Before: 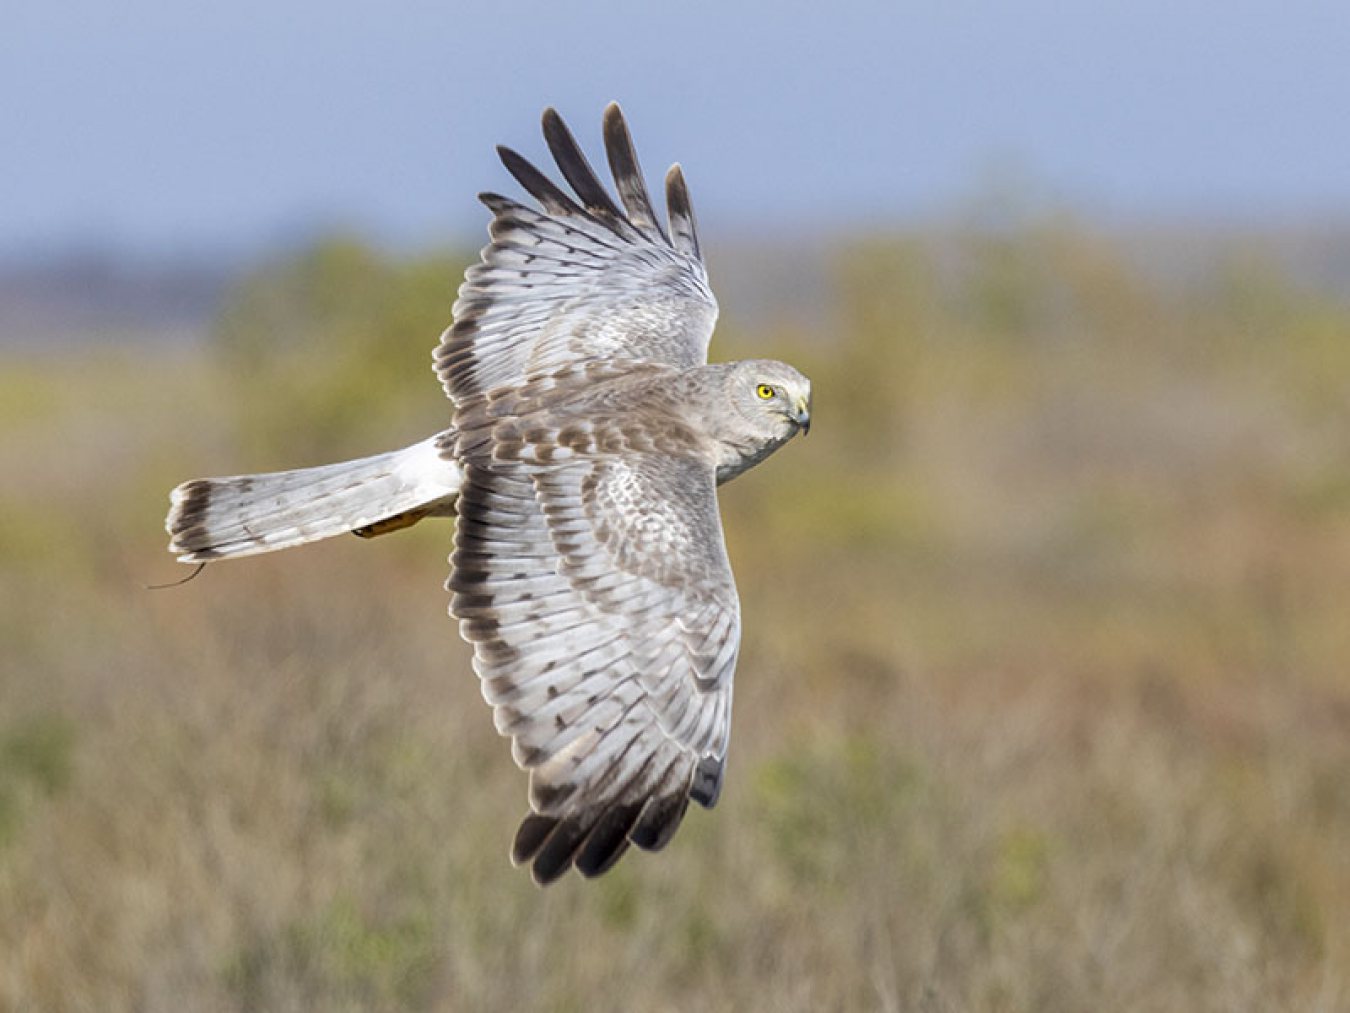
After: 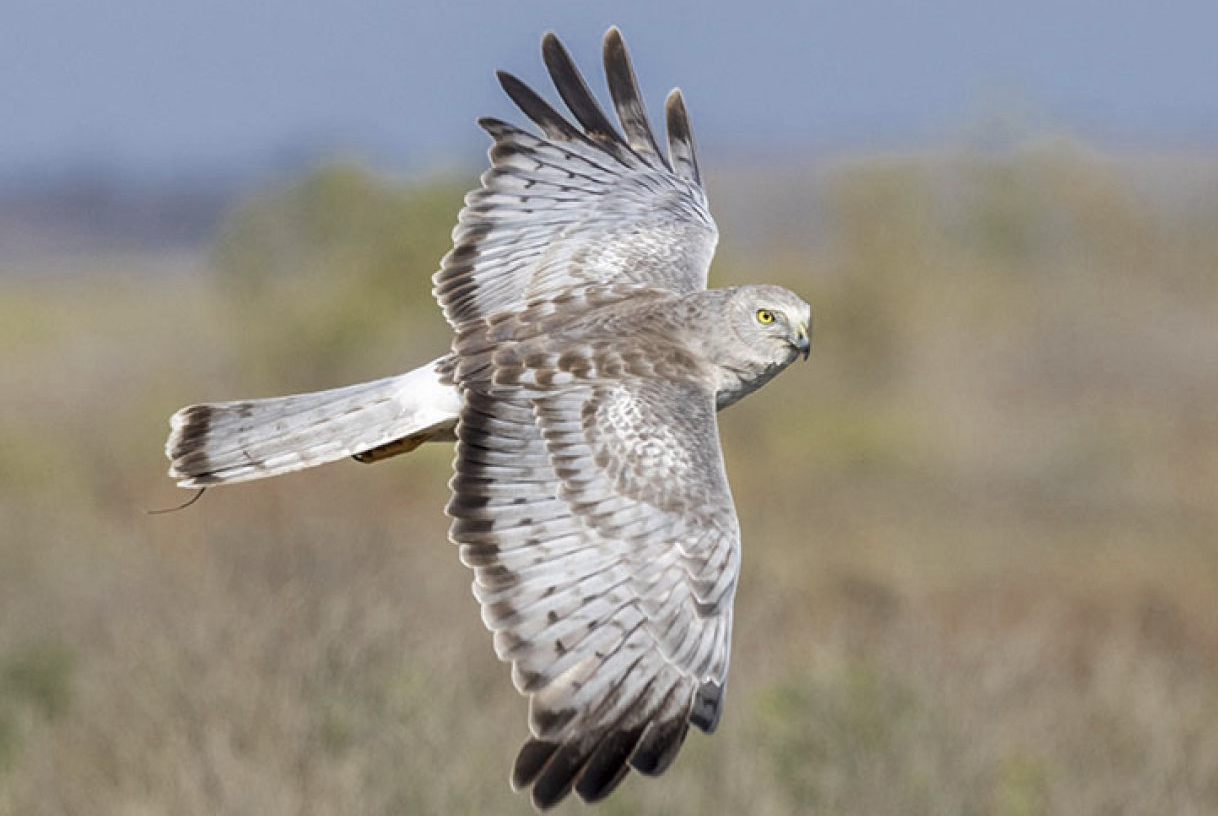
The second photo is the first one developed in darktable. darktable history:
crop: top 7.49%, right 9.717%, bottom 11.943%
color zones: curves: ch0 [(0, 0.5) (0.125, 0.4) (0.25, 0.5) (0.375, 0.4) (0.5, 0.4) (0.625, 0.35) (0.75, 0.35) (0.875, 0.5)]; ch1 [(0, 0.35) (0.125, 0.45) (0.25, 0.35) (0.375, 0.35) (0.5, 0.35) (0.625, 0.35) (0.75, 0.45) (0.875, 0.35)]; ch2 [(0, 0.6) (0.125, 0.5) (0.25, 0.5) (0.375, 0.6) (0.5, 0.6) (0.625, 0.5) (0.75, 0.5) (0.875, 0.5)]
